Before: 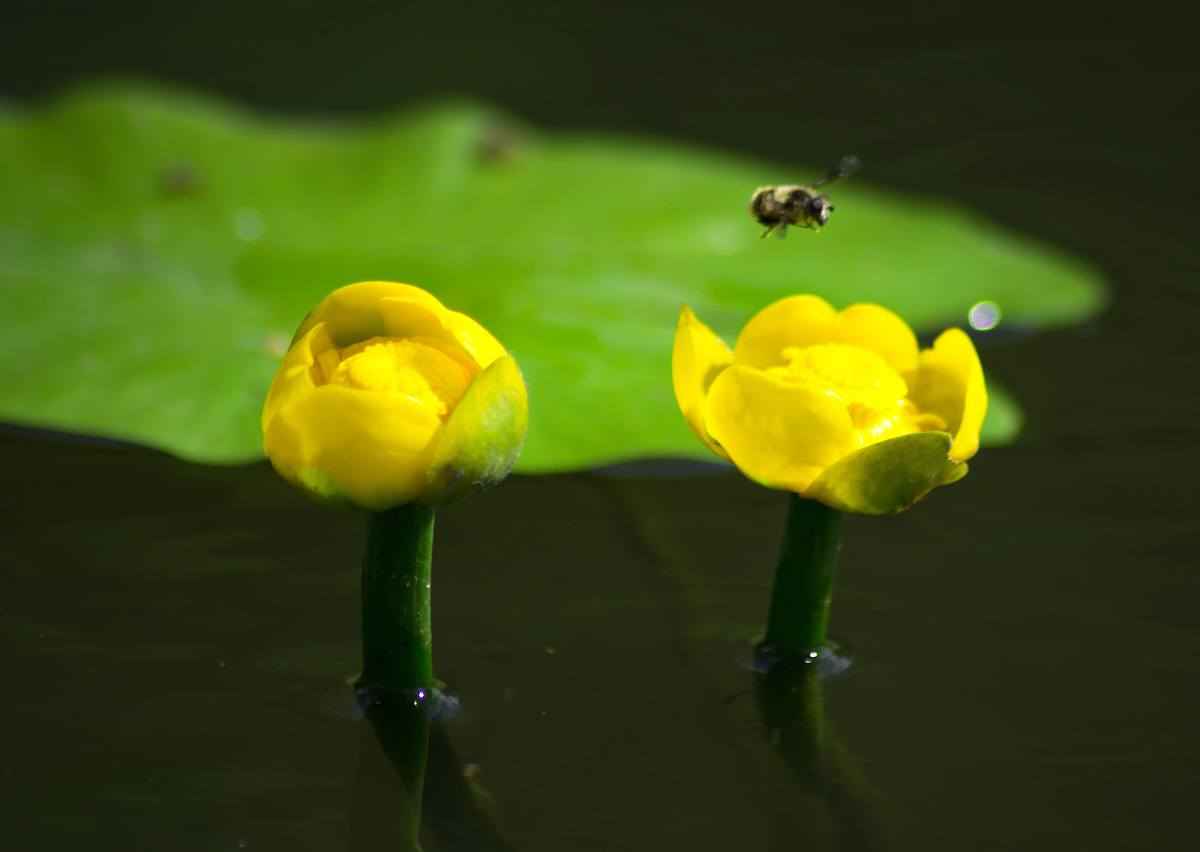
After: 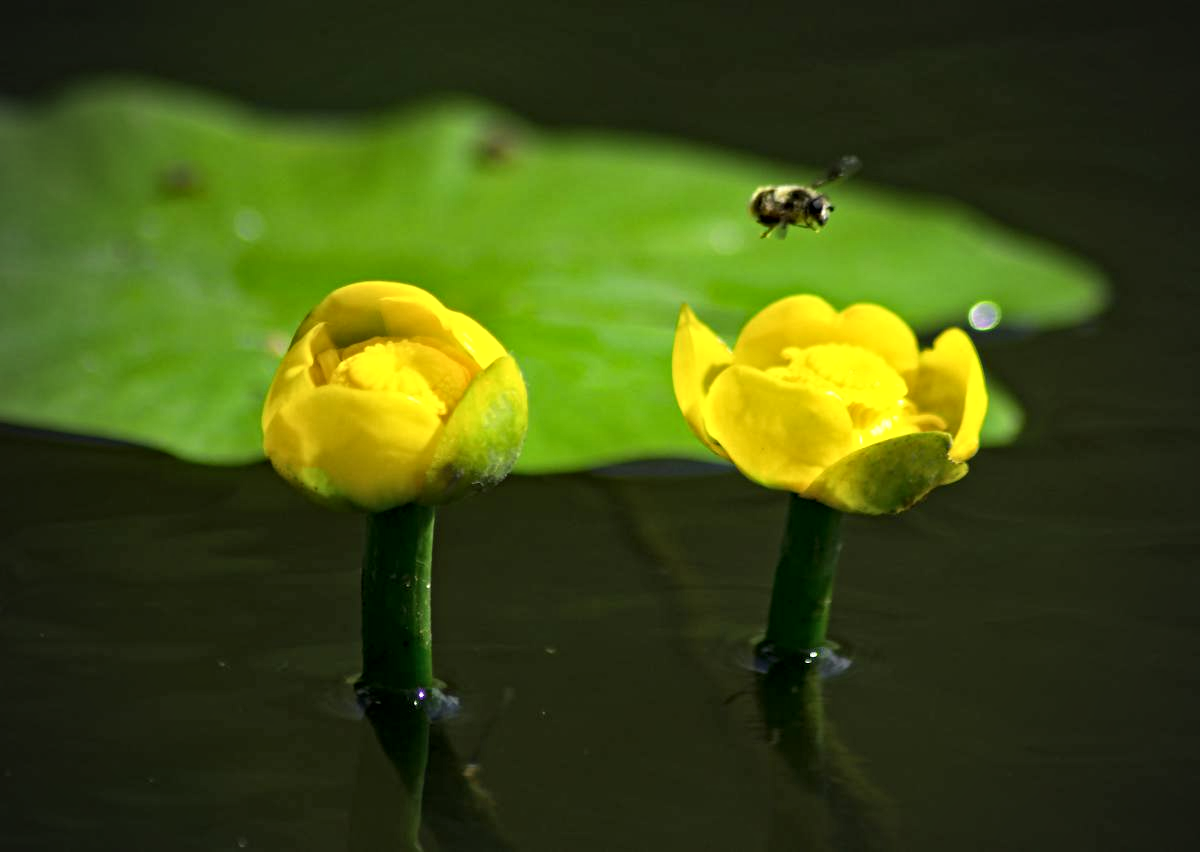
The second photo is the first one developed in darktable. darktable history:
vignetting: fall-off radius 45%, brightness -0.33
local contrast: mode bilateral grid, contrast 20, coarseness 50, detail 120%, midtone range 0.2
contrast equalizer: y [[0.5, 0.501, 0.525, 0.597, 0.58, 0.514], [0.5 ×6], [0.5 ×6], [0 ×6], [0 ×6]]
